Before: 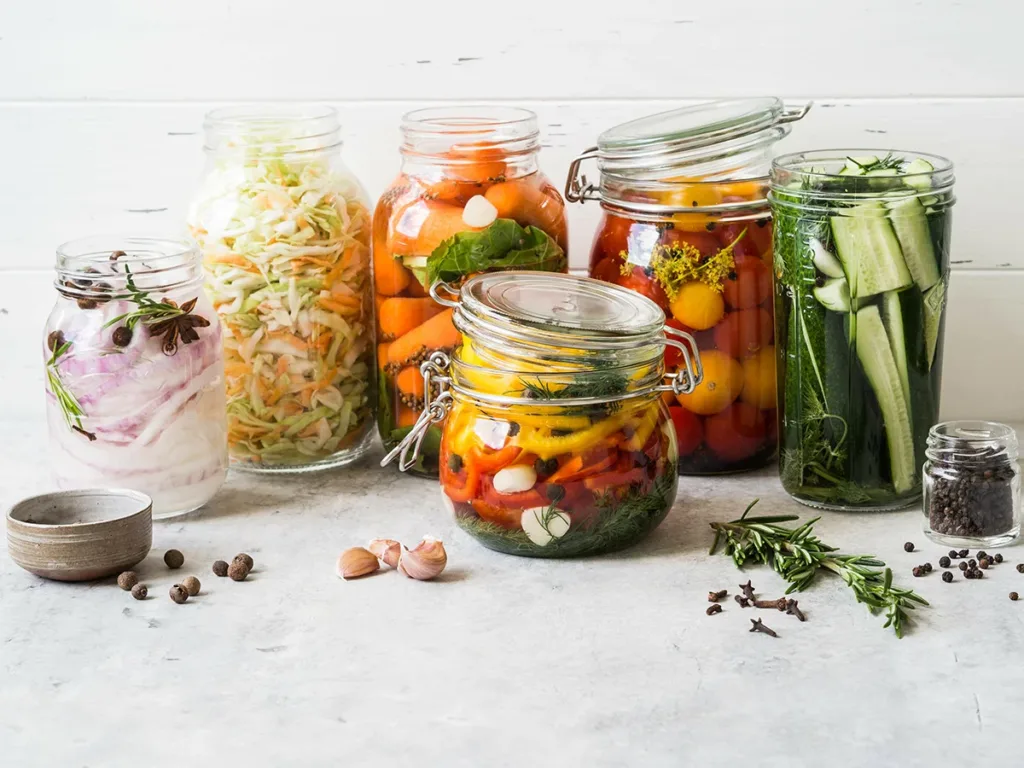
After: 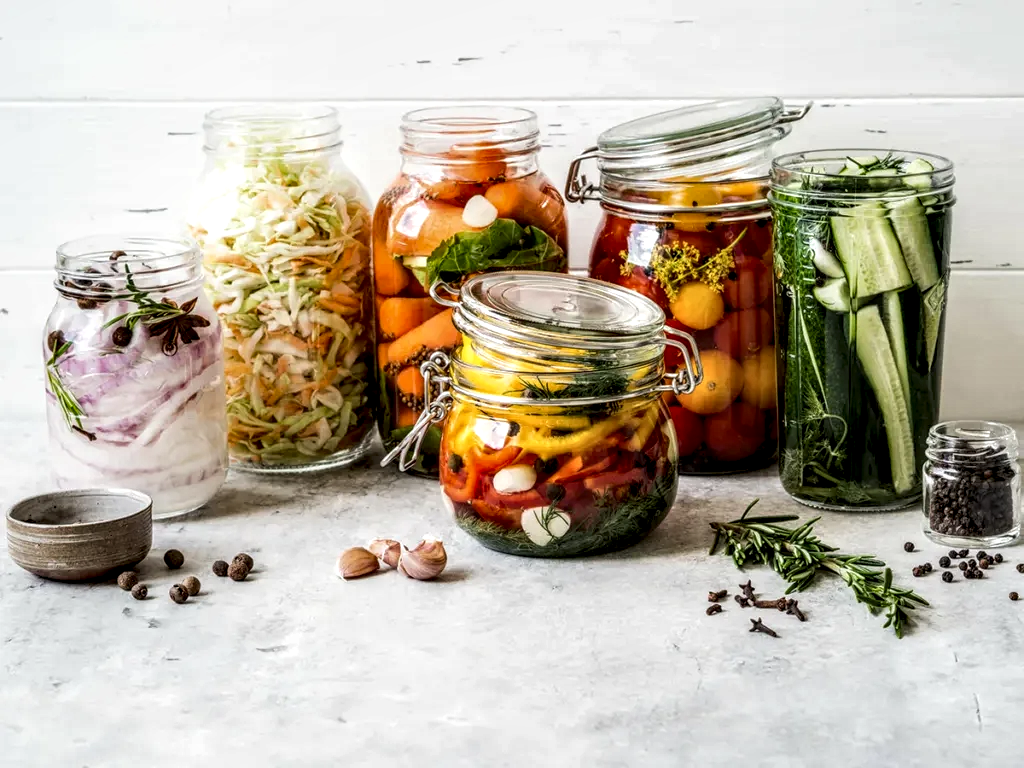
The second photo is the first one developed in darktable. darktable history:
local contrast: highlights 17%, detail 185%
